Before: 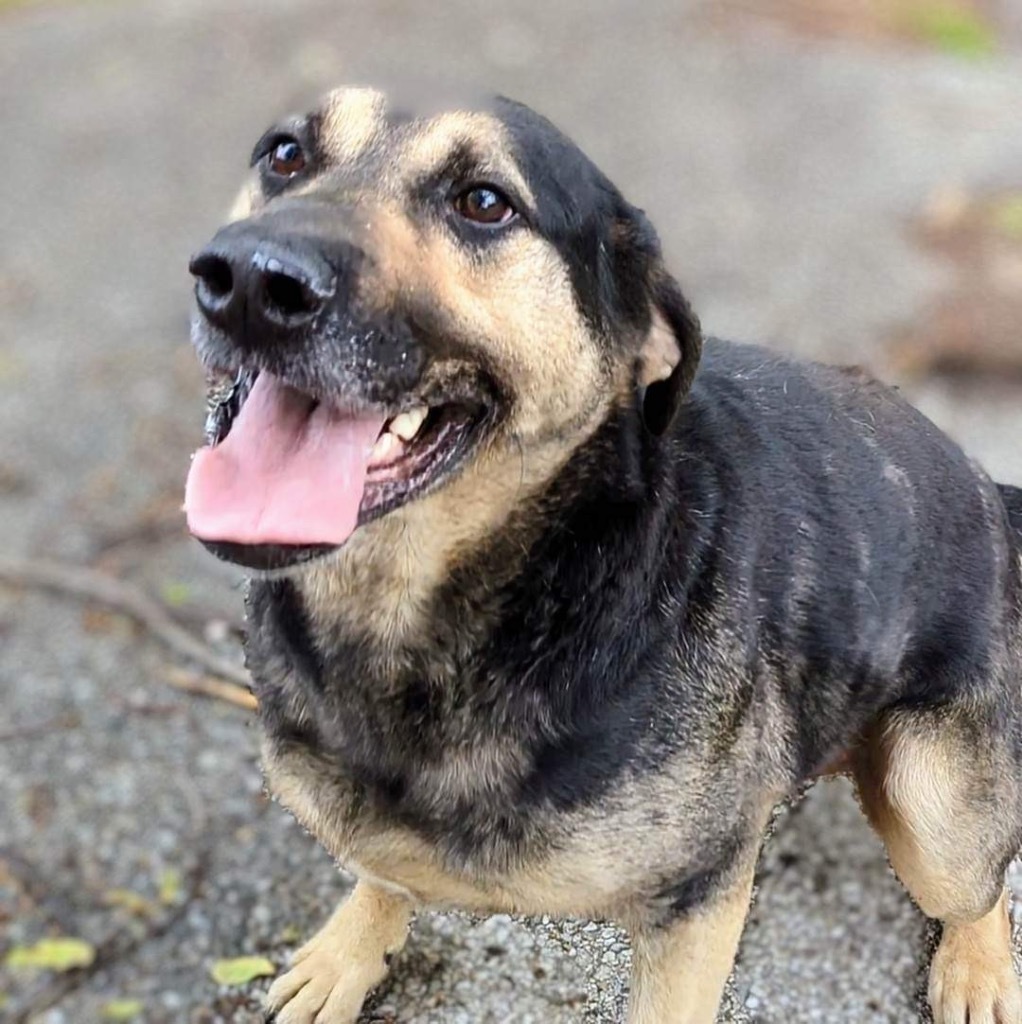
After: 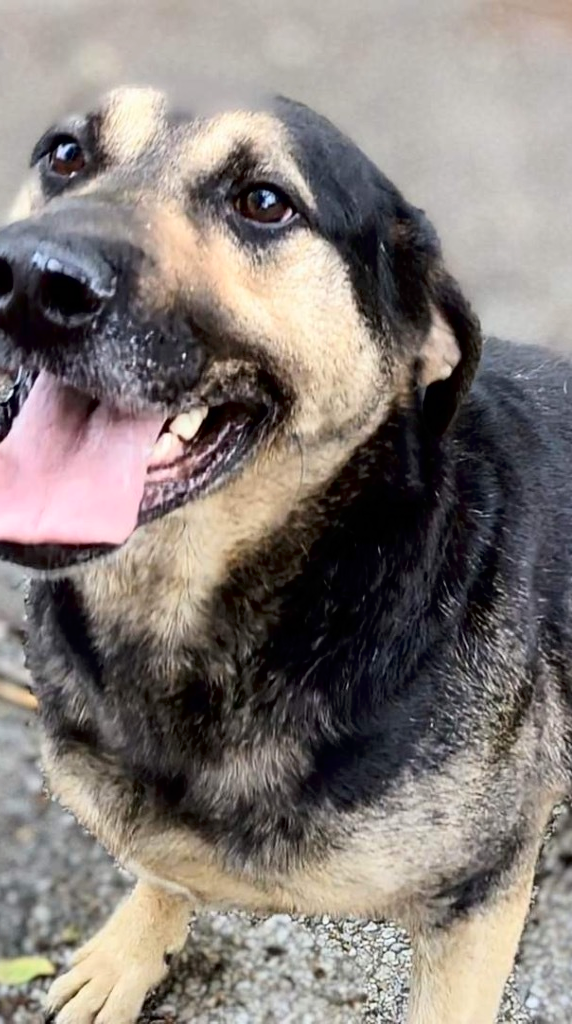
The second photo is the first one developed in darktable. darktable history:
tone curve: curves: ch0 [(0, 0) (0.118, 0.034) (0.182, 0.124) (0.265, 0.214) (0.504, 0.508) (0.783, 0.825) (1, 1)], color space Lab, independent channels, preserve colors none
crop: left 21.567%, right 22.458%
exposure: compensate exposure bias true, compensate highlight preservation false
